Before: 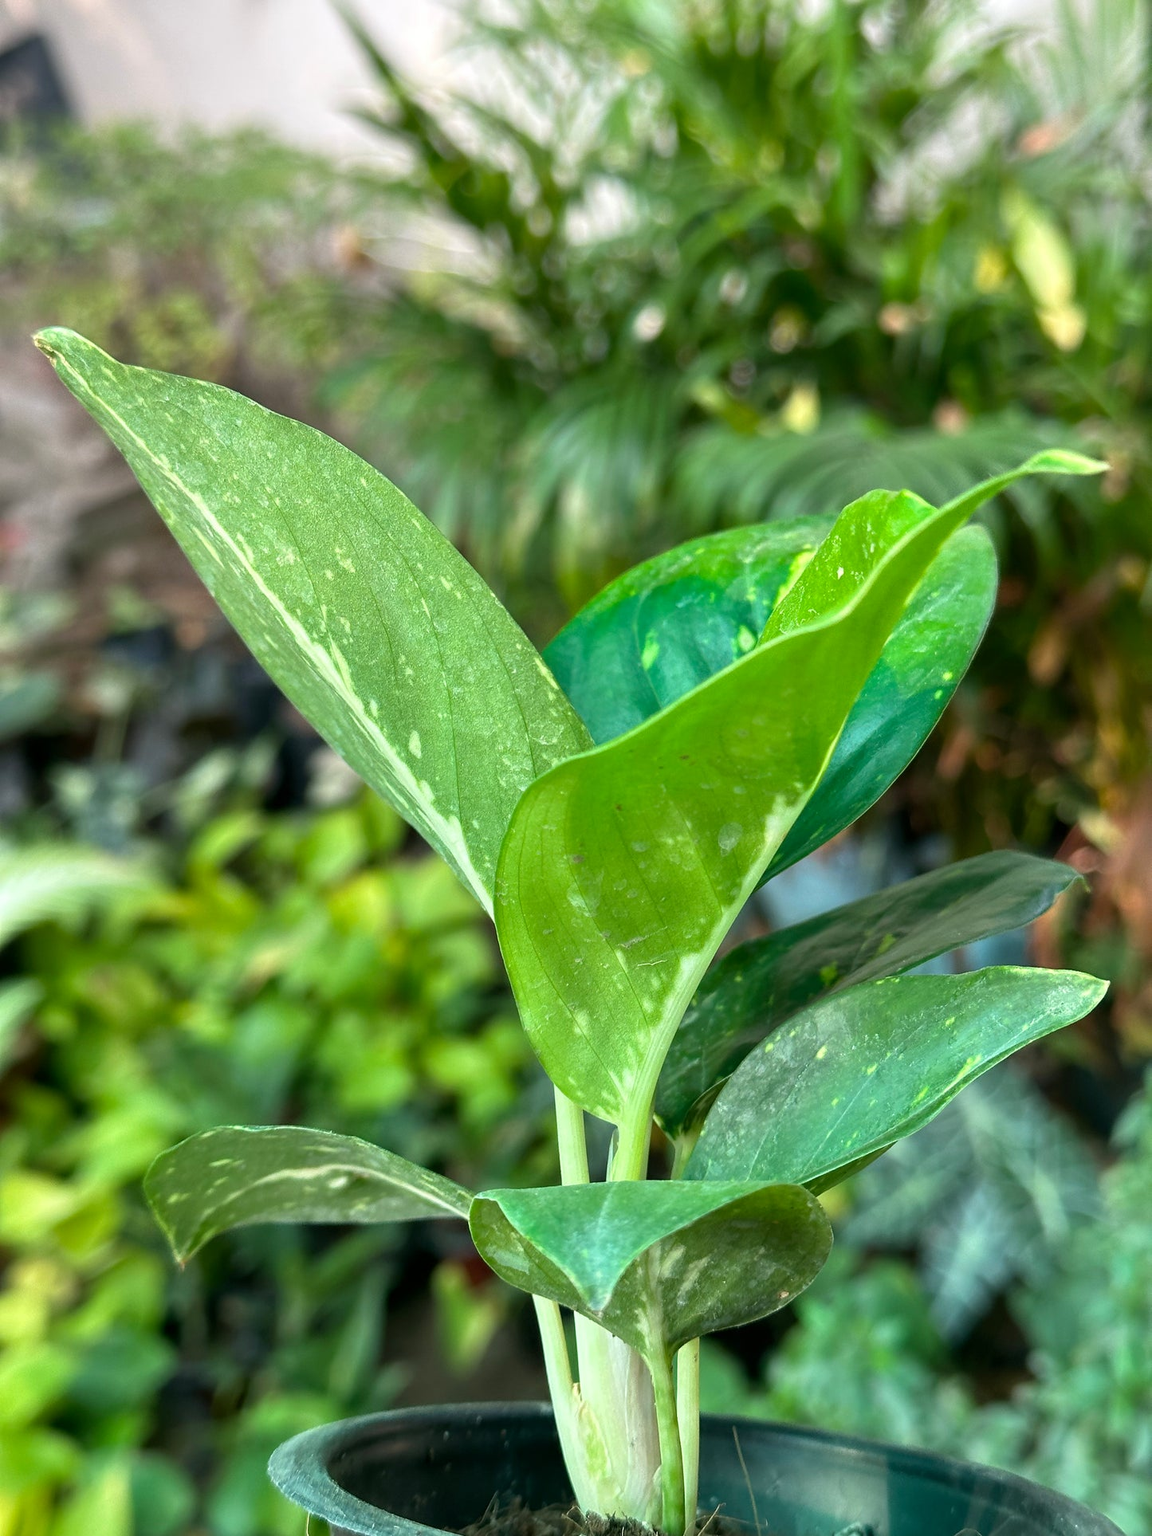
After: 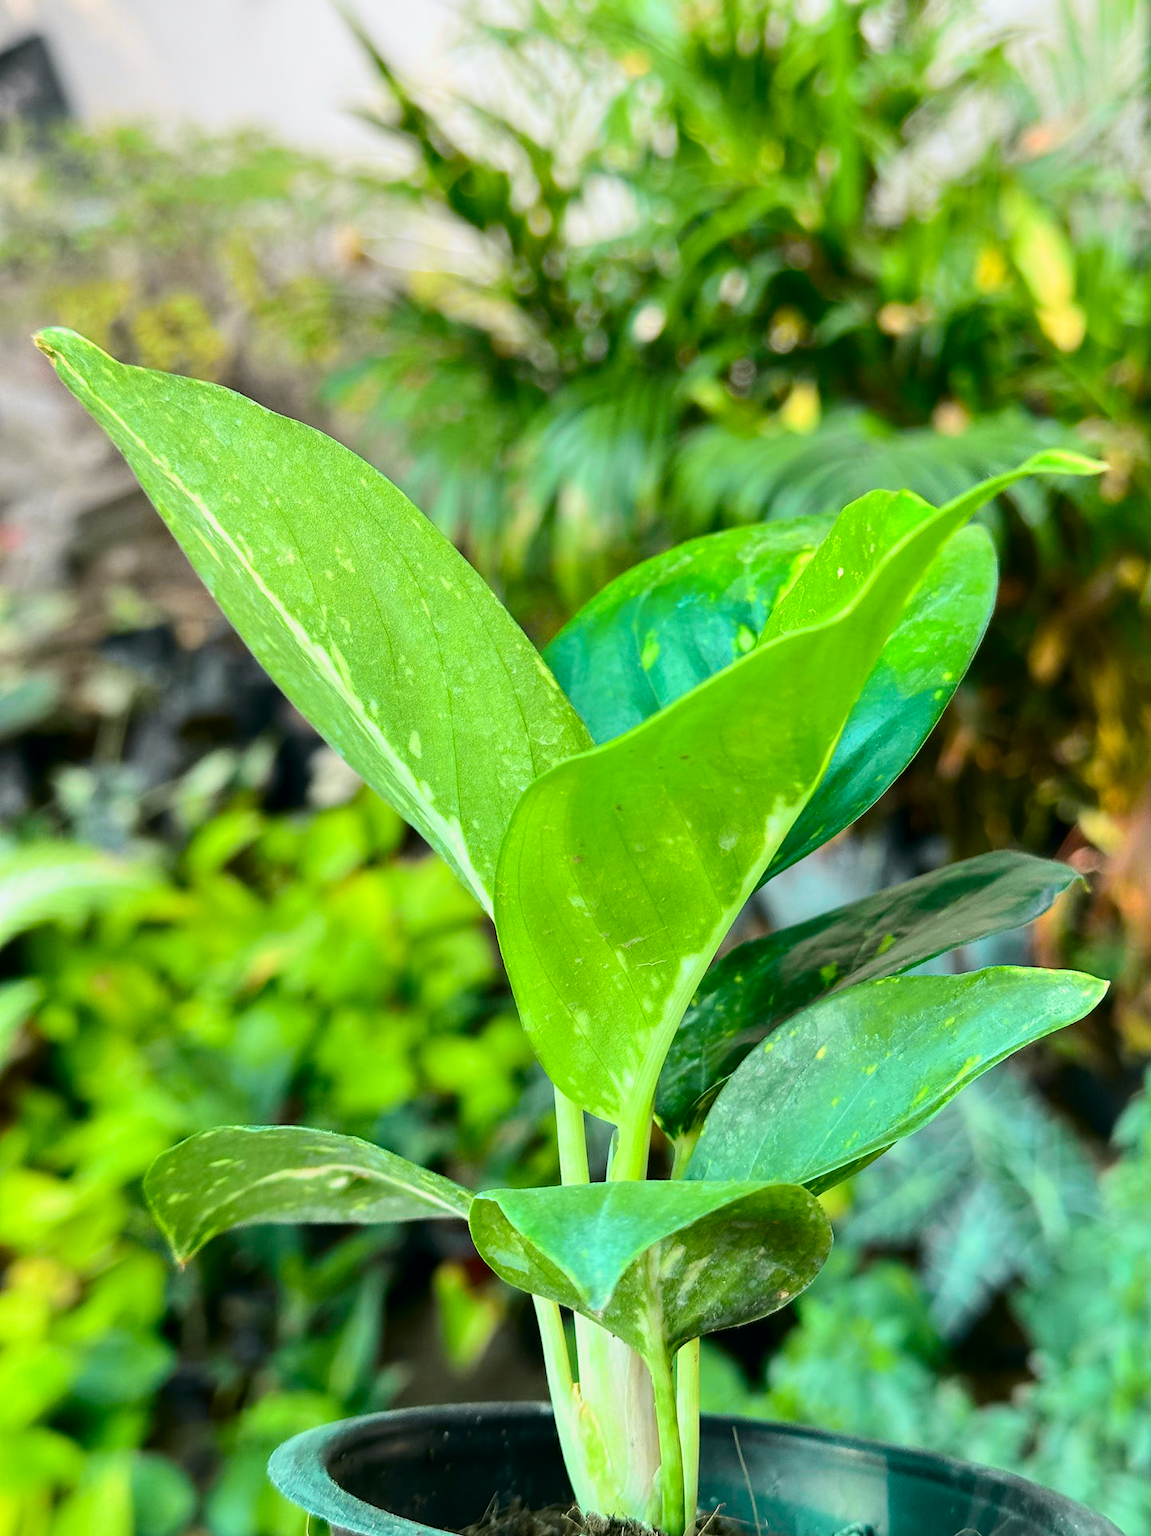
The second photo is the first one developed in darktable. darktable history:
tone curve: curves: ch0 [(0, 0) (0.11, 0.081) (0.256, 0.259) (0.398, 0.475) (0.498, 0.611) (0.65, 0.757) (0.835, 0.883) (1, 0.961)]; ch1 [(0, 0) (0.346, 0.307) (0.408, 0.369) (0.453, 0.457) (0.482, 0.479) (0.502, 0.498) (0.521, 0.51) (0.553, 0.554) (0.618, 0.65) (0.693, 0.727) (1, 1)]; ch2 [(0, 0) (0.366, 0.337) (0.434, 0.46) (0.485, 0.494) (0.5, 0.494) (0.511, 0.508) (0.537, 0.55) (0.579, 0.599) (0.621, 0.693) (1, 1)], color space Lab, independent channels, preserve colors none
